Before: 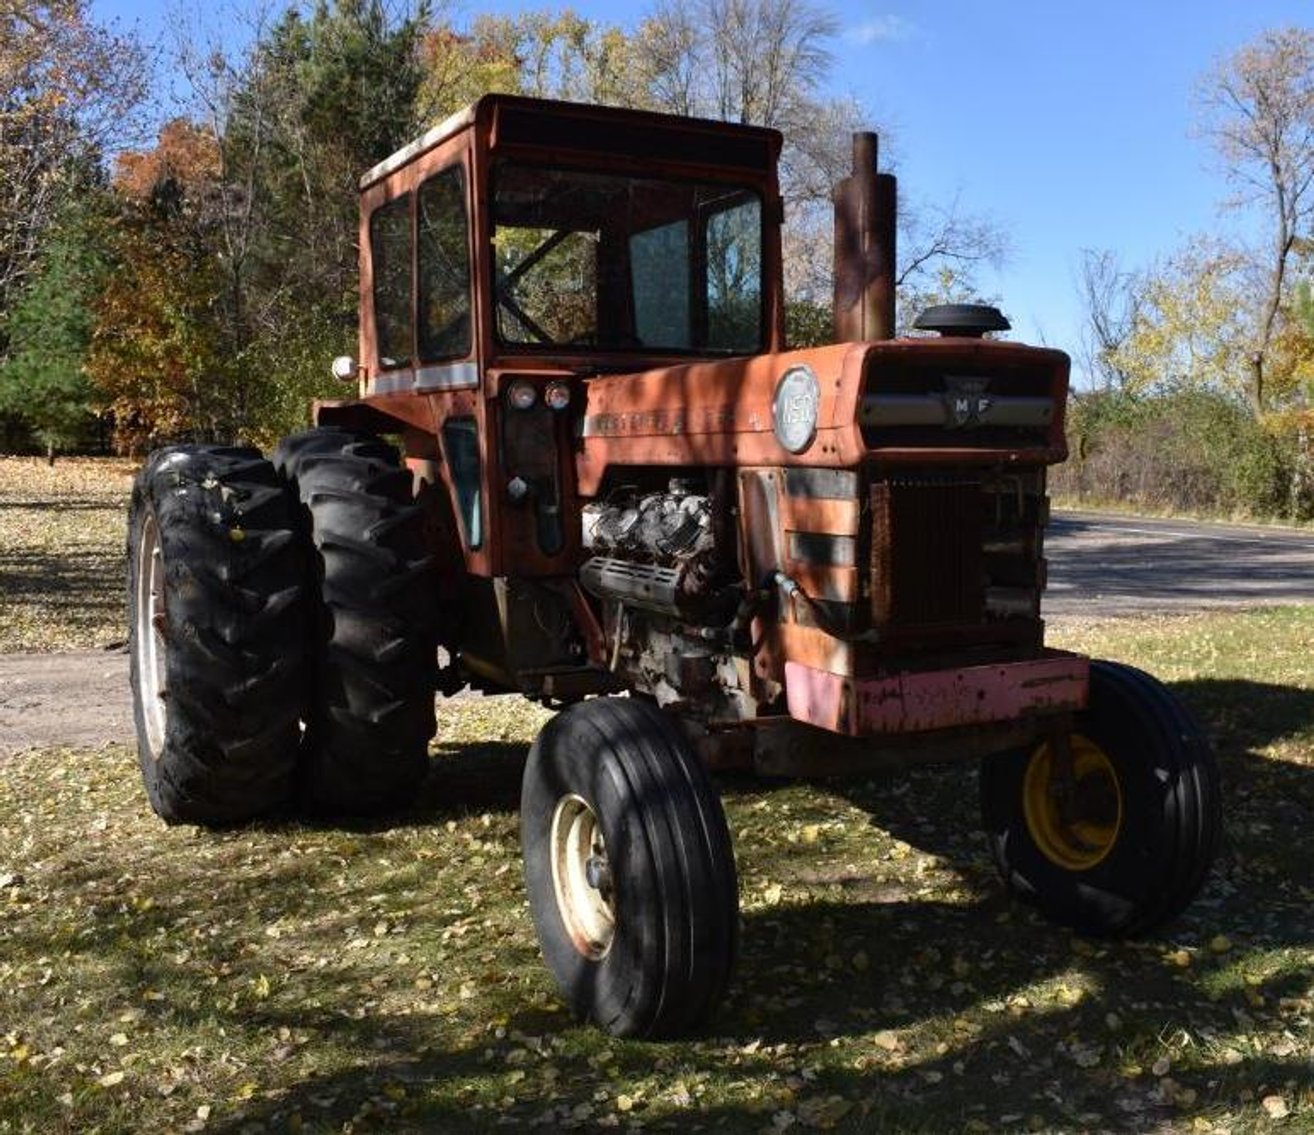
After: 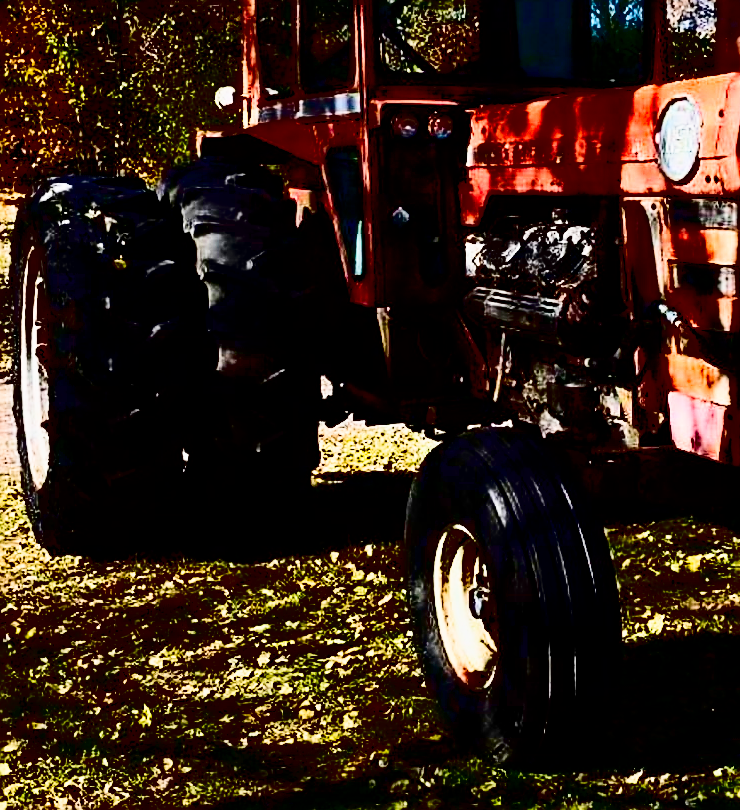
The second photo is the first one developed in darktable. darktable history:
tone equalizer: -8 EV -0.528 EV, -7 EV -0.319 EV, -6 EV -0.083 EV, -5 EV 0.413 EV, -4 EV 0.985 EV, -3 EV 0.791 EV, -2 EV -0.01 EV, -1 EV 0.14 EV, +0 EV -0.012 EV, smoothing 1
sharpen: amount 1
sigmoid: contrast 1.7
contrast brightness saturation: contrast 0.77, brightness -1, saturation 1
crop: left 8.966%, top 23.852%, right 34.699%, bottom 4.703%
